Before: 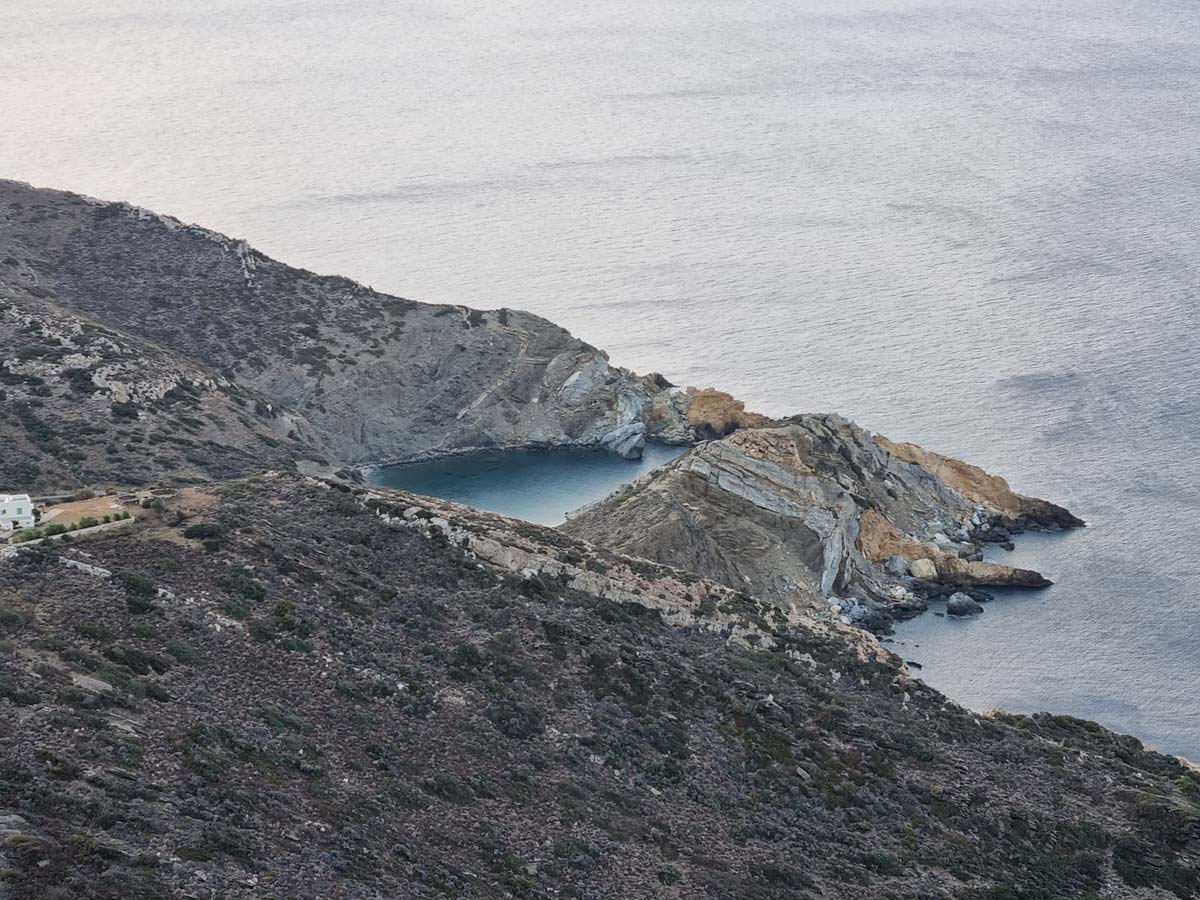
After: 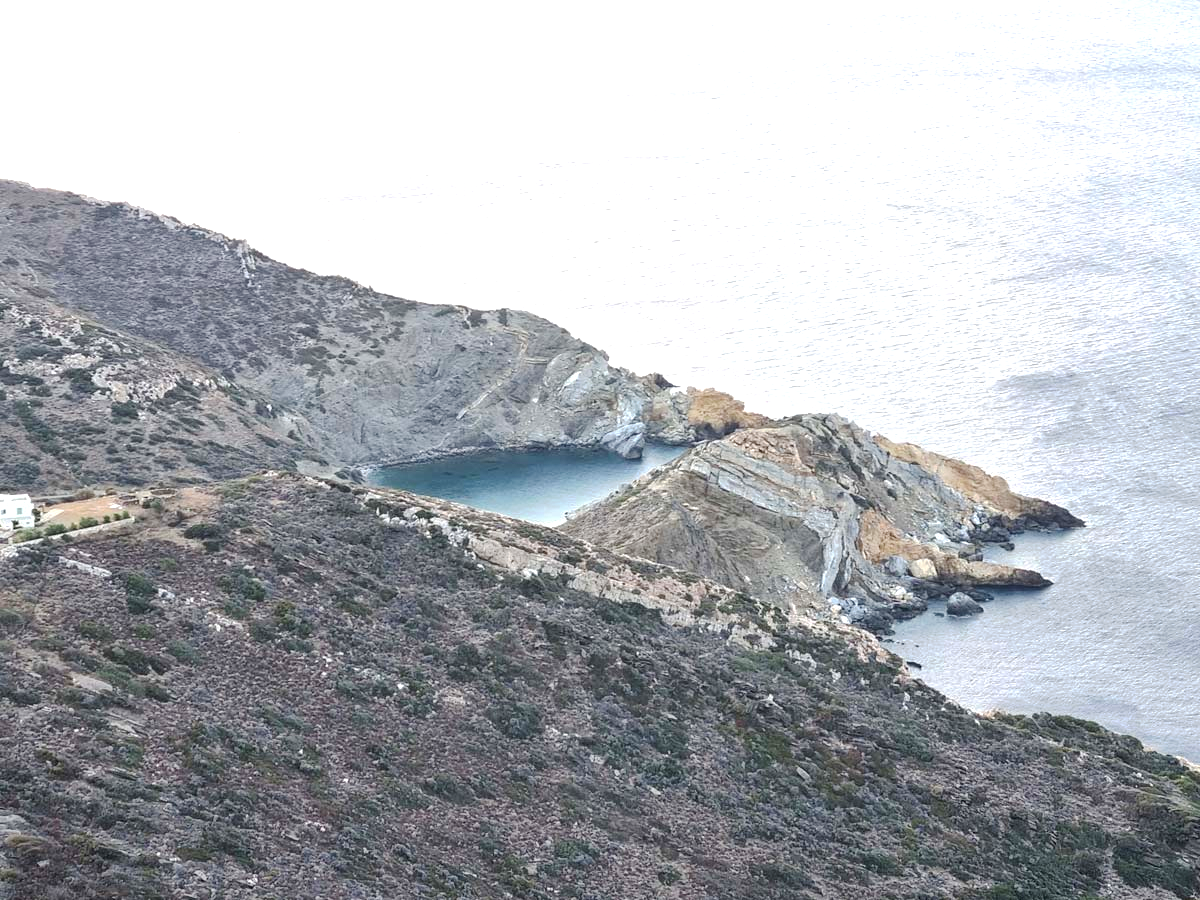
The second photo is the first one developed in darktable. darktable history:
tone curve: curves: ch0 [(0, 0) (0.003, 0.018) (0.011, 0.024) (0.025, 0.038) (0.044, 0.067) (0.069, 0.098) (0.1, 0.13) (0.136, 0.165) (0.177, 0.205) (0.224, 0.249) (0.277, 0.304) (0.335, 0.365) (0.399, 0.432) (0.468, 0.505) (0.543, 0.579) (0.623, 0.652) (0.709, 0.725) (0.801, 0.802) (0.898, 0.876) (1, 1)], preserve colors none
exposure: exposure 1.001 EV, compensate highlight preservation false
